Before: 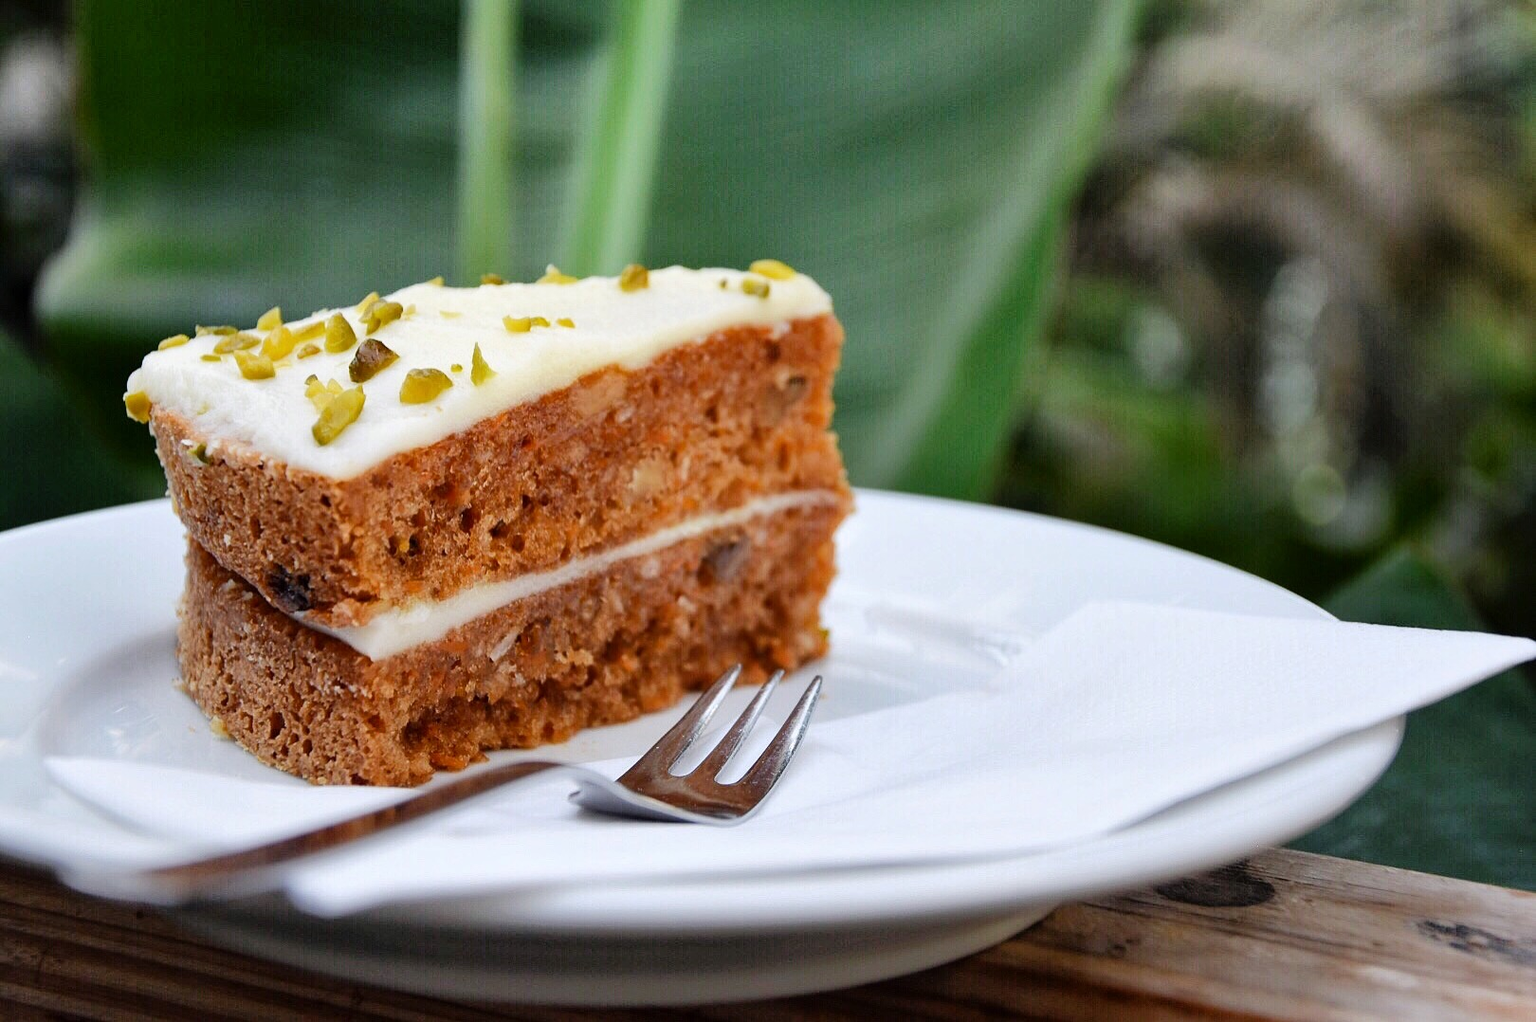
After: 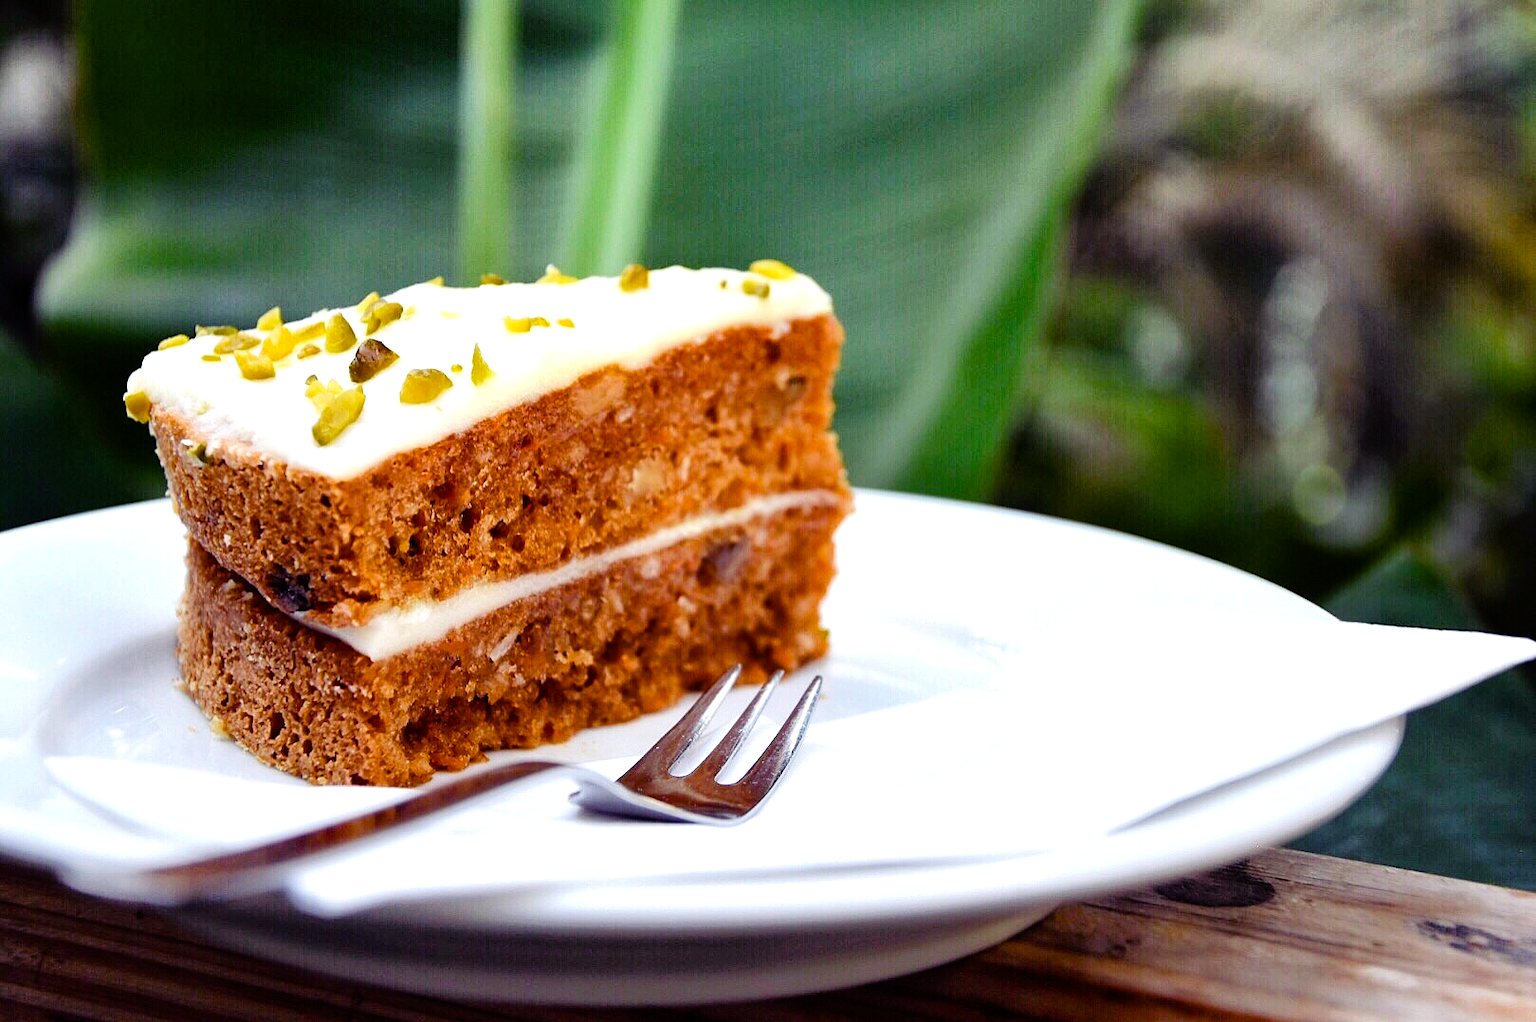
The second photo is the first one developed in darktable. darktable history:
tone equalizer: -8 EV -0.43 EV, -7 EV -0.408 EV, -6 EV -0.325 EV, -5 EV -0.239 EV, -3 EV 0.227 EV, -2 EV 0.319 EV, -1 EV 0.381 EV, +0 EV 0.395 EV
color balance rgb: shadows lift › luminance -21.814%, shadows lift › chroma 8.904%, shadows lift › hue 285.61°, perceptual saturation grading › global saturation 20%, perceptual saturation grading › highlights -13.953%, perceptual saturation grading › shadows 49.277%, contrast 5.566%
